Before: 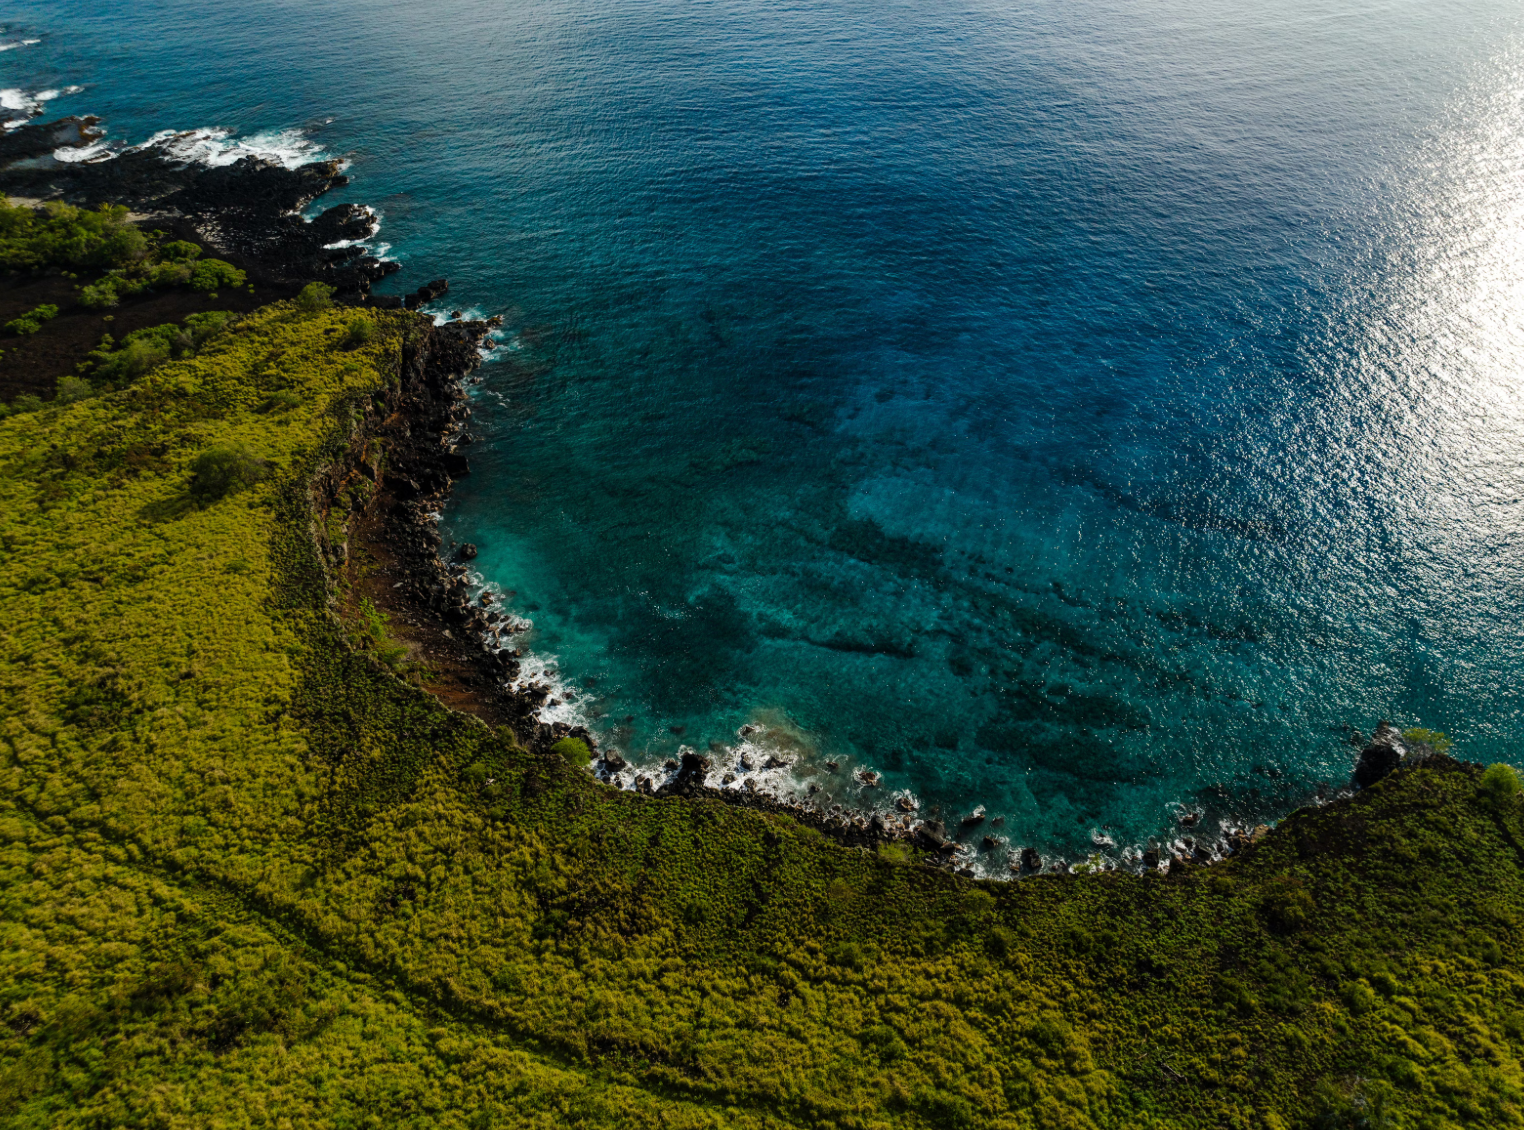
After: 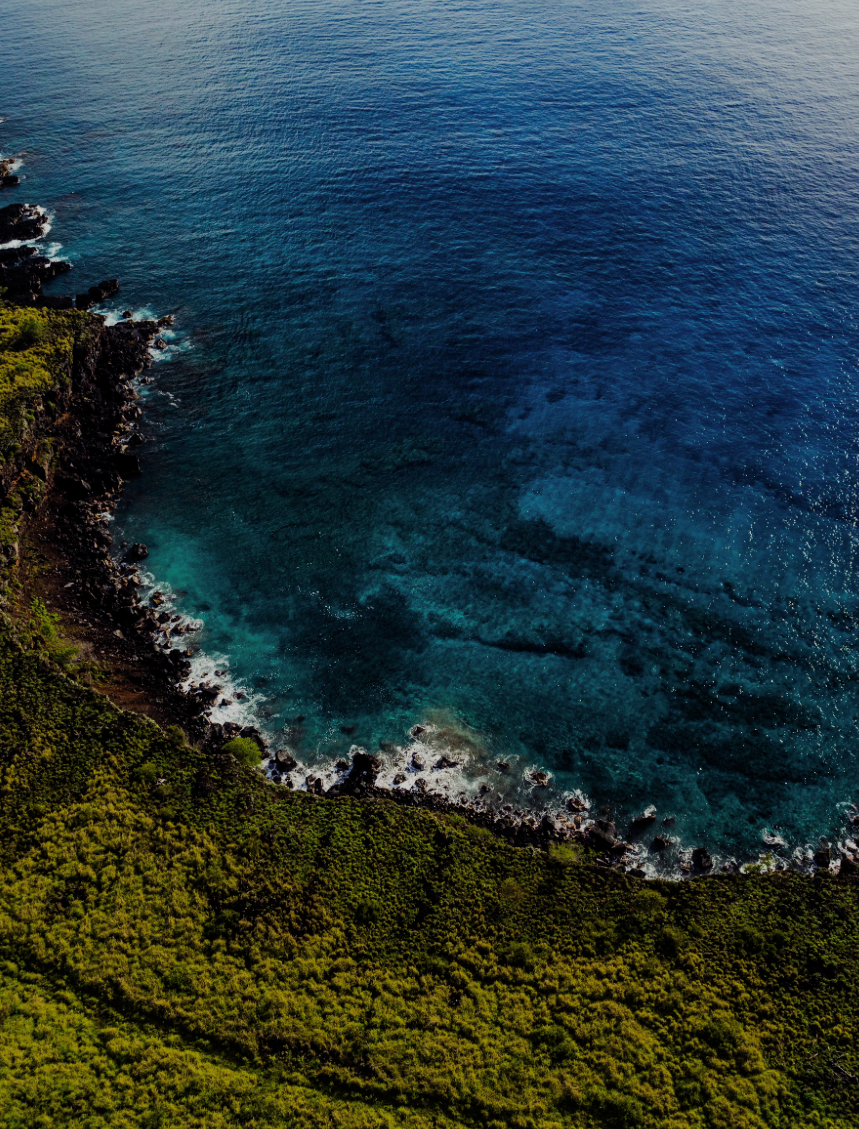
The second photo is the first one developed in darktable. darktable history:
filmic rgb: black relative exposure -7.37 EV, white relative exposure 5.09 EV, hardness 3.2, contrast in shadows safe
crop: left 21.607%, right 22.003%, bottom 0.009%
color balance rgb: shadows lift › luminance -21.939%, shadows lift › chroma 9.066%, shadows lift › hue 285.14°, global offset › hue 168.67°, perceptual saturation grading › global saturation 0.507%, global vibrance 9.29%
